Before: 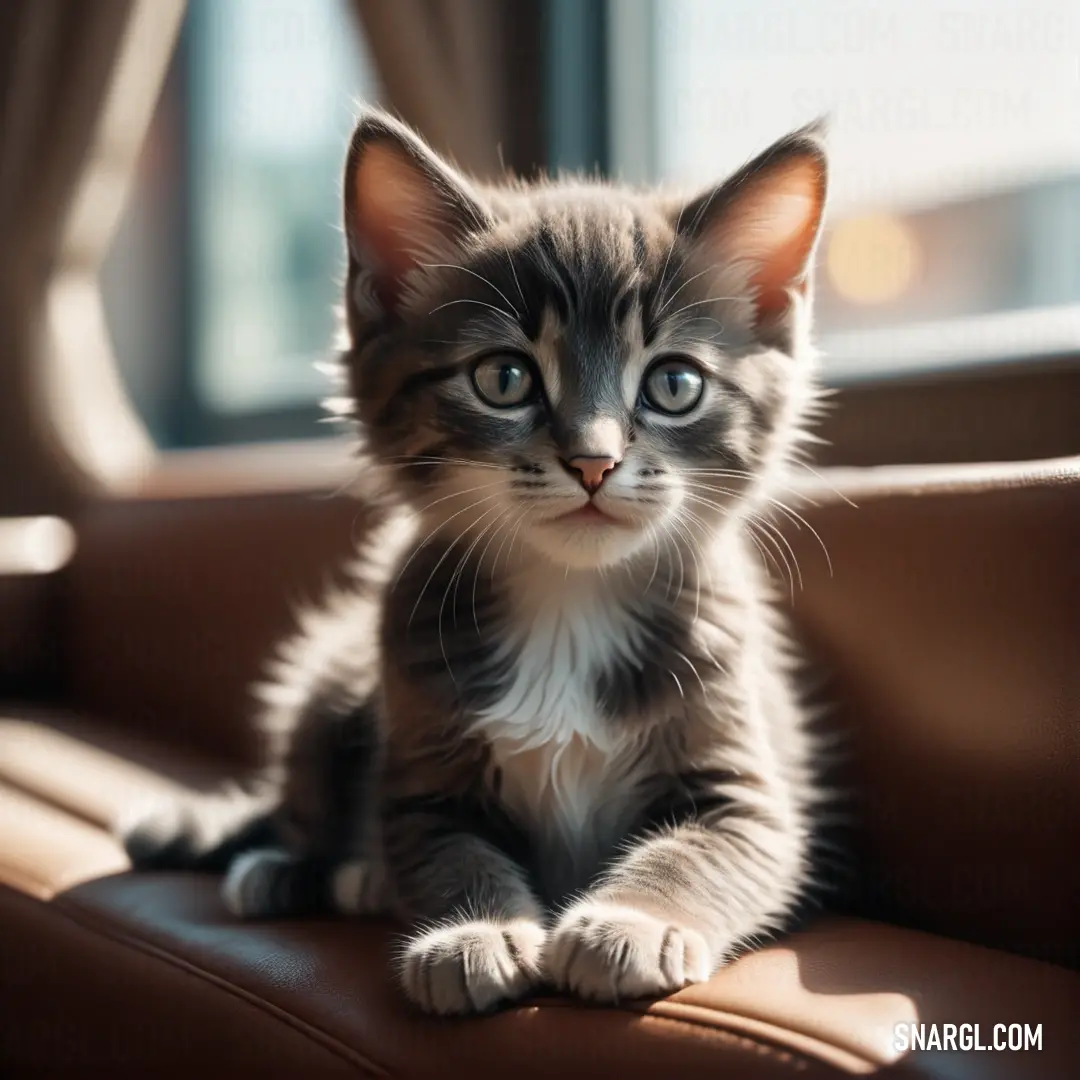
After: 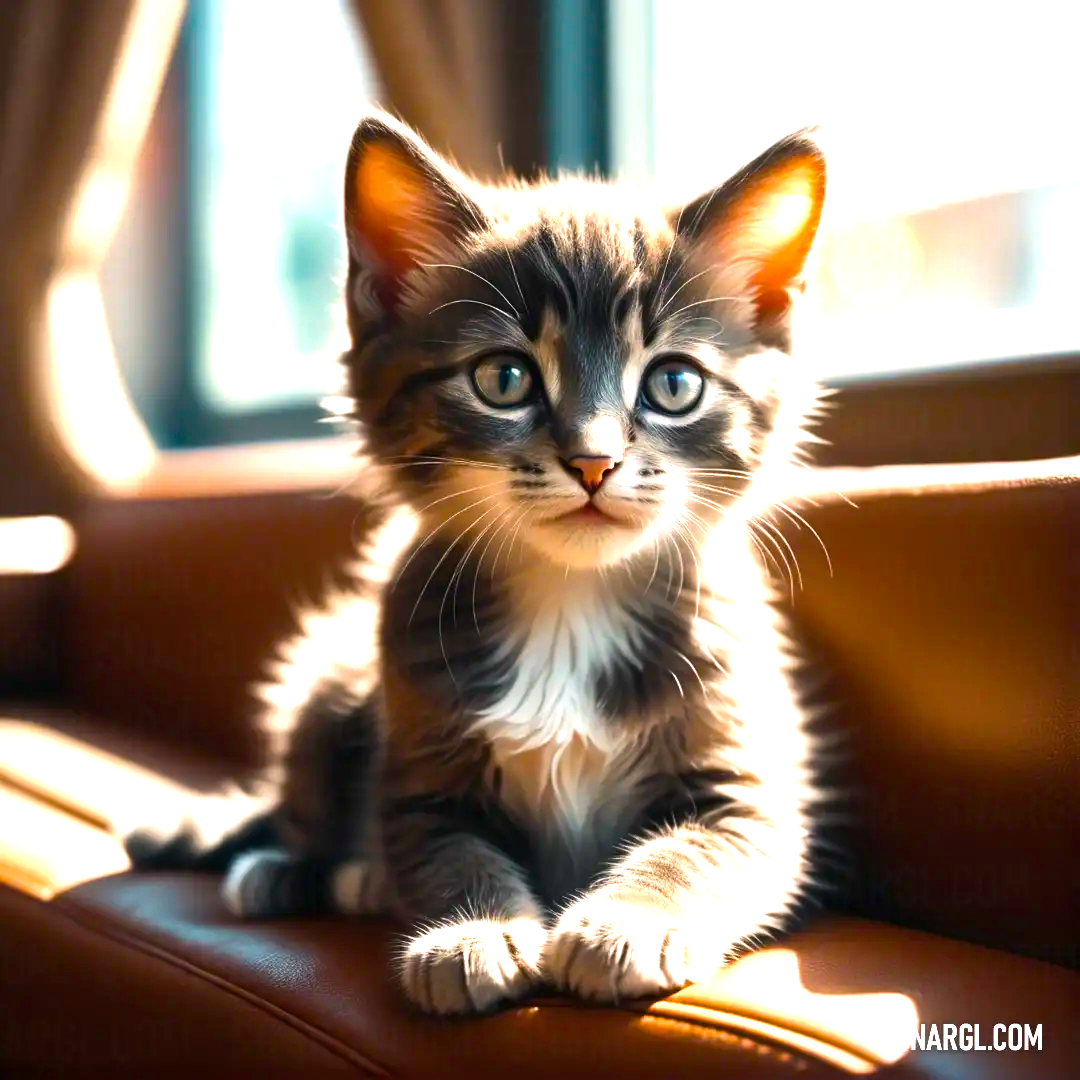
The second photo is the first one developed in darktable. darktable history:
color balance rgb: highlights gain › chroma 0.94%, highlights gain › hue 29.13°, perceptual saturation grading › global saturation 39.716%, perceptual saturation grading › highlights -24.751%, perceptual saturation grading › mid-tones 35.67%, perceptual saturation grading › shadows 34.599%, perceptual brilliance grading › global brilliance 29.477%, perceptual brilliance grading › highlights 12.26%, perceptual brilliance grading › mid-tones 23.231%, global vibrance 27.541%
